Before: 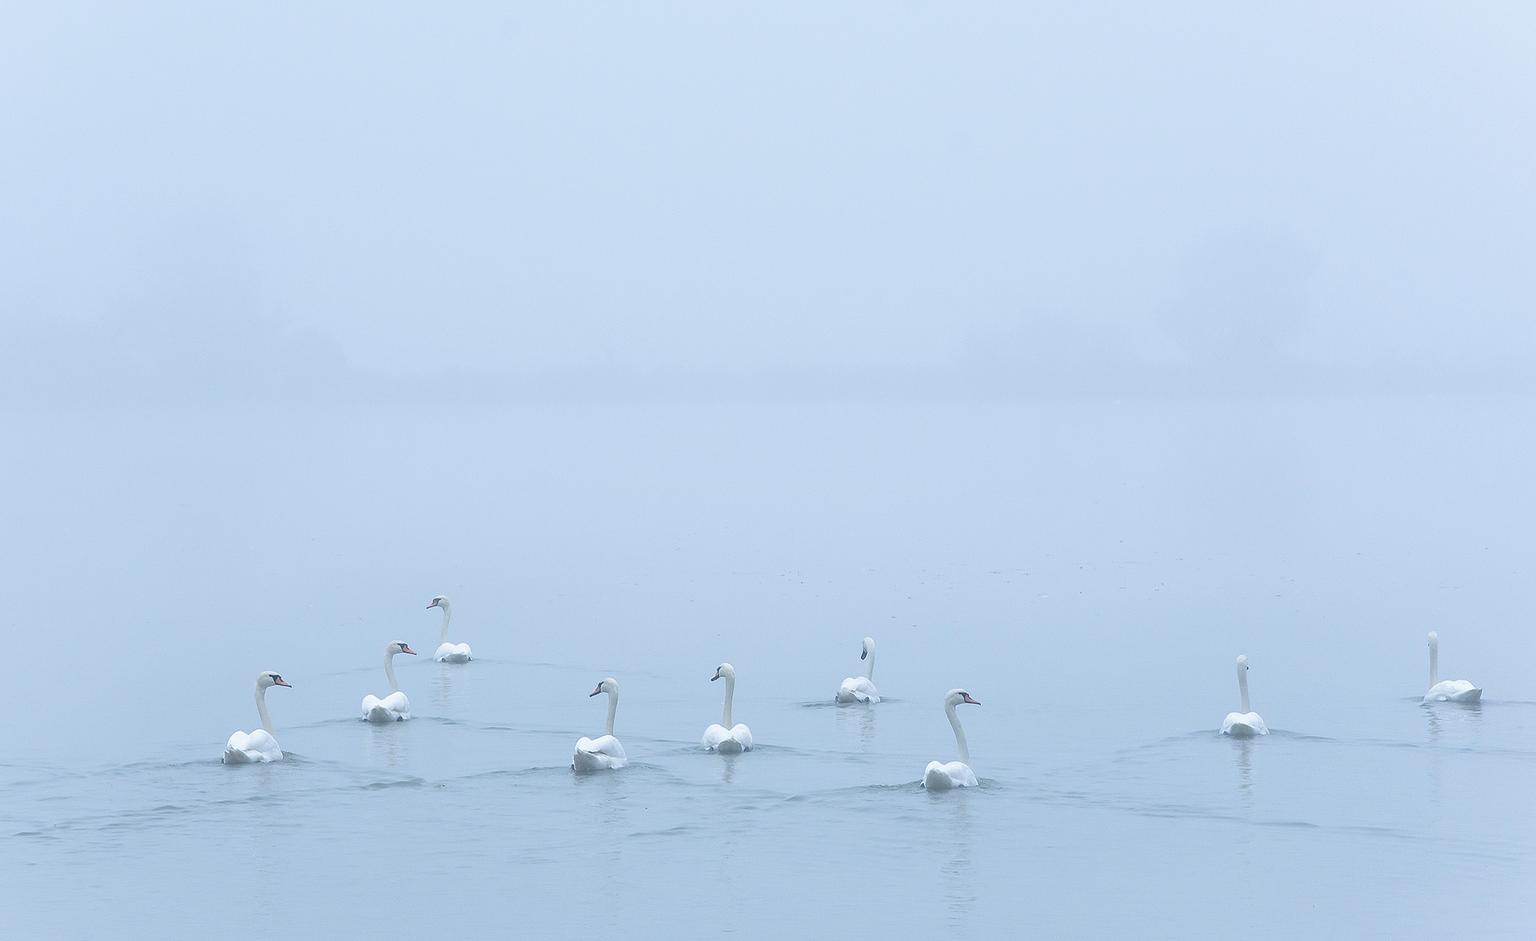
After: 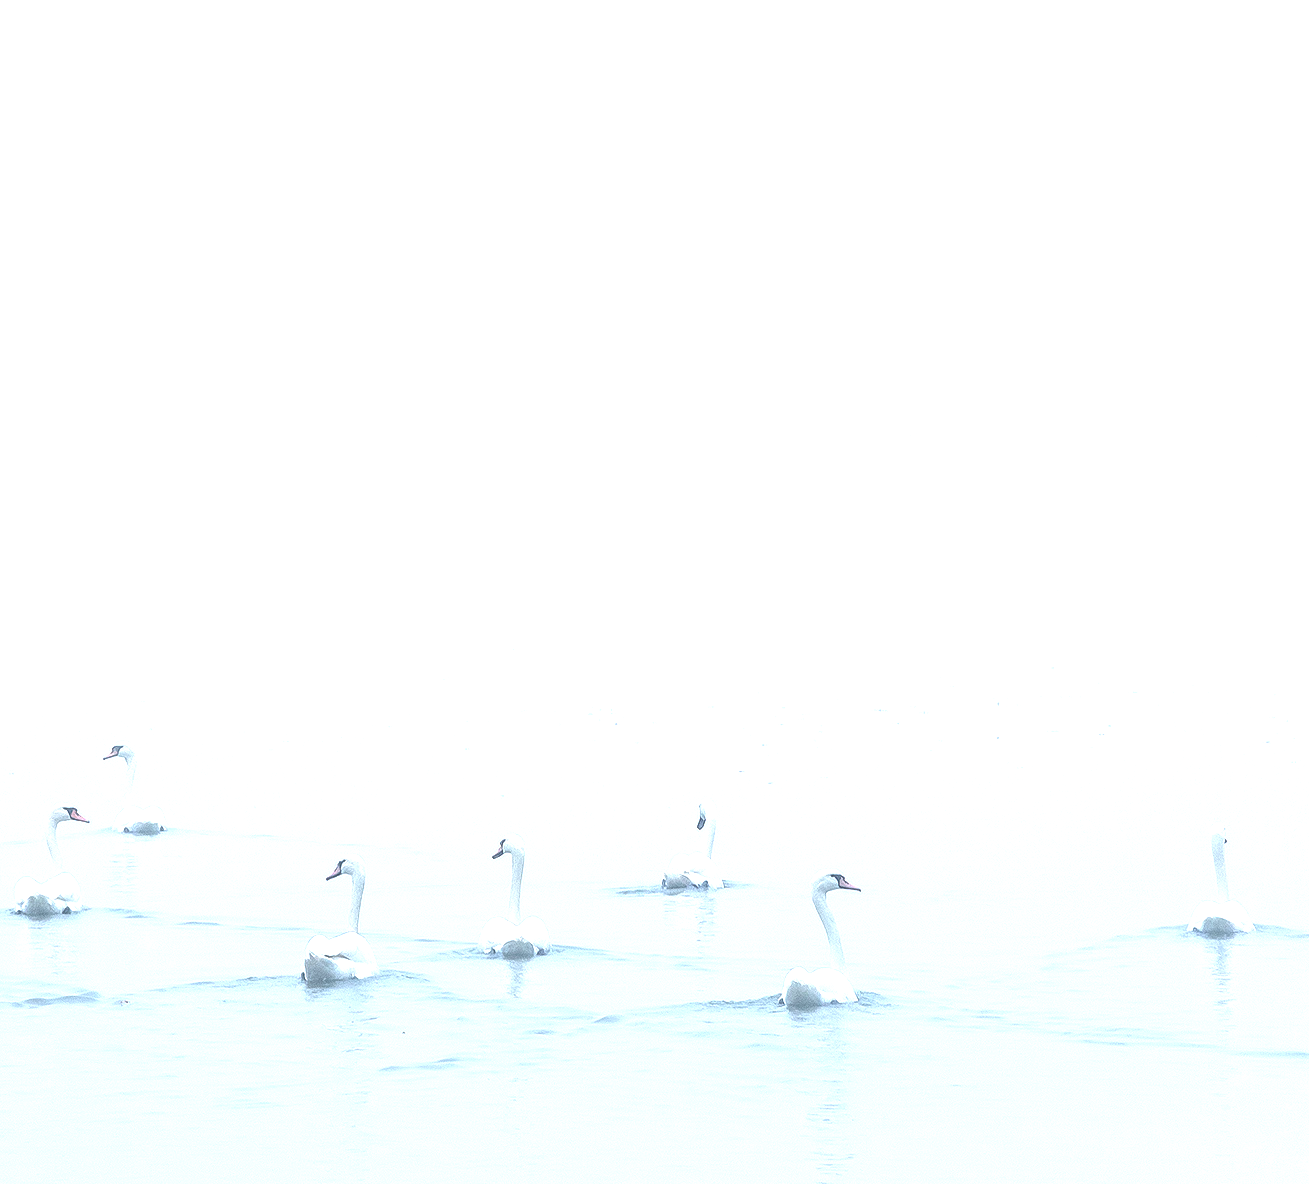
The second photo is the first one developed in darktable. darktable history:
exposure: black level correction -0.005, exposure 1.002 EV, compensate highlight preservation false
crop and rotate: left 22.918%, top 5.629%, right 14.711%, bottom 2.247%
local contrast: on, module defaults
rgb levels: levels [[0.034, 0.472, 0.904], [0, 0.5, 1], [0, 0.5, 1]]
